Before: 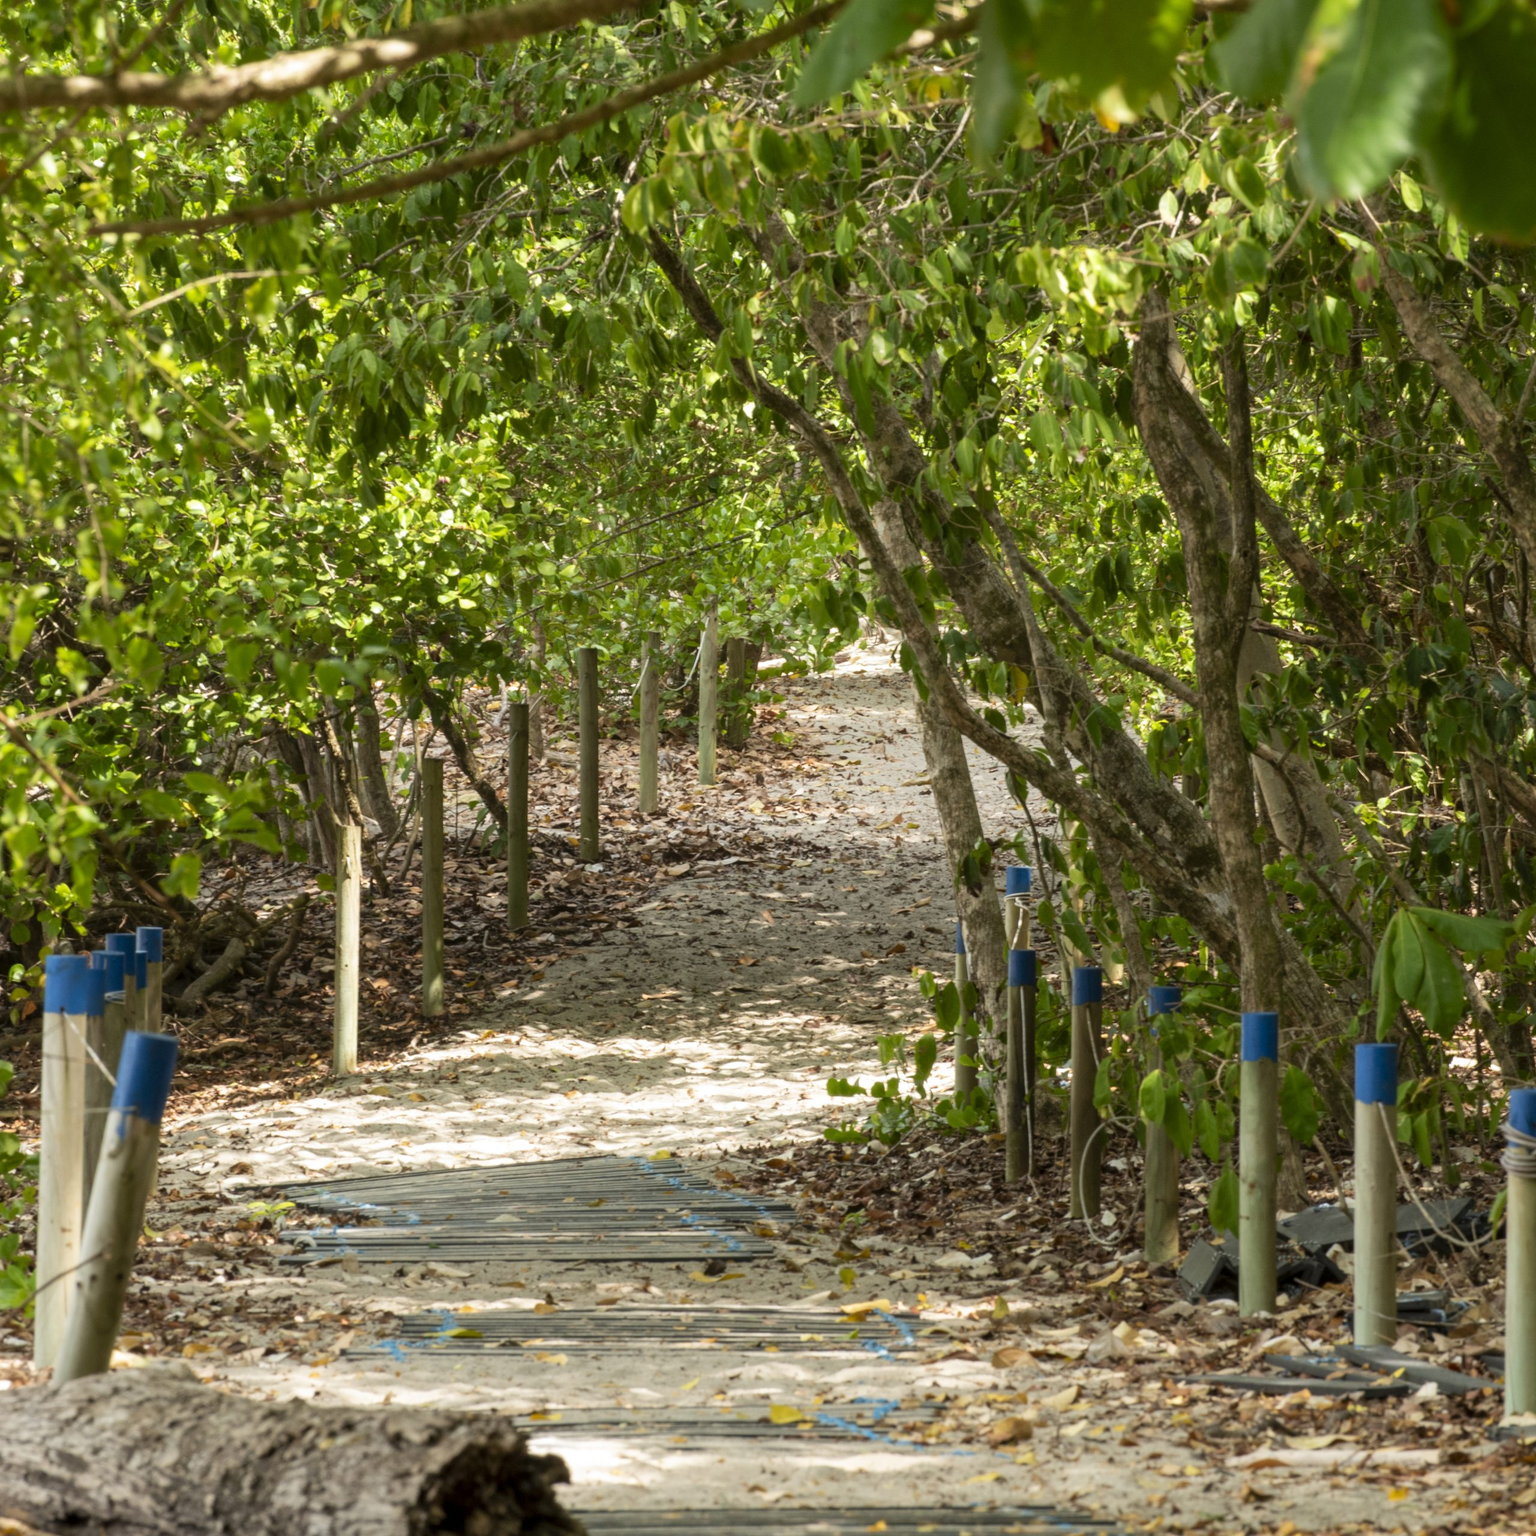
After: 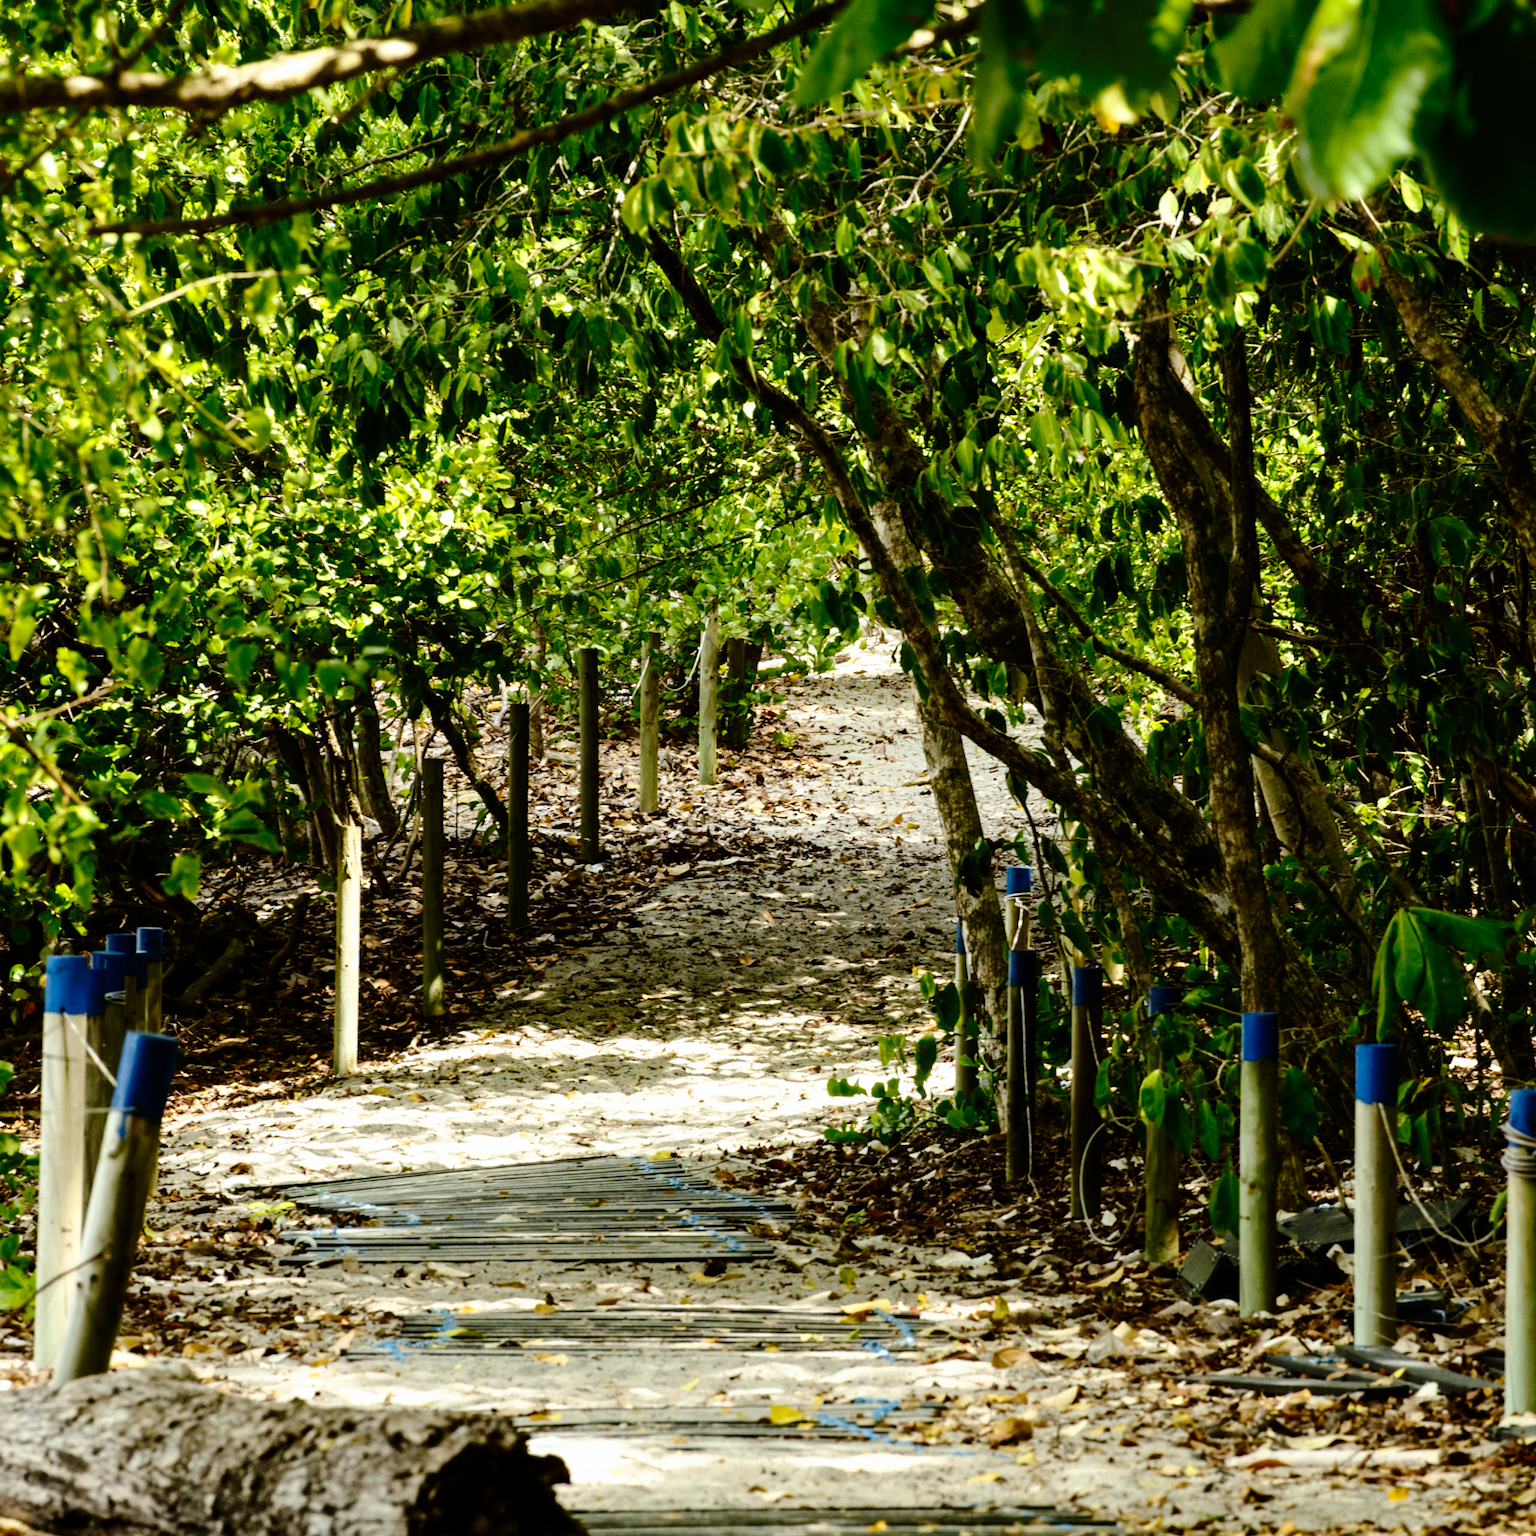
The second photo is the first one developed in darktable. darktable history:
contrast brightness saturation: contrast 0.2, brightness -0.11, saturation 0.1
color balance: lift [1.004, 1.002, 1.002, 0.998], gamma [1, 1.007, 1.002, 0.993], gain [1, 0.977, 1.013, 1.023], contrast -3.64%
tone curve: curves: ch0 [(0, 0) (0.003, 0) (0.011, 0.001) (0.025, 0.001) (0.044, 0.002) (0.069, 0.007) (0.1, 0.015) (0.136, 0.027) (0.177, 0.066) (0.224, 0.122) (0.277, 0.219) (0.335, 0.327) (0.399, 0.432) (0.468, 0.527) (0.543, 0.615) (0.623, 0.695) (0.709, 0.777) (0.801, 0.874) (0.898, 0.973) (1, 1)], preserve colors none
